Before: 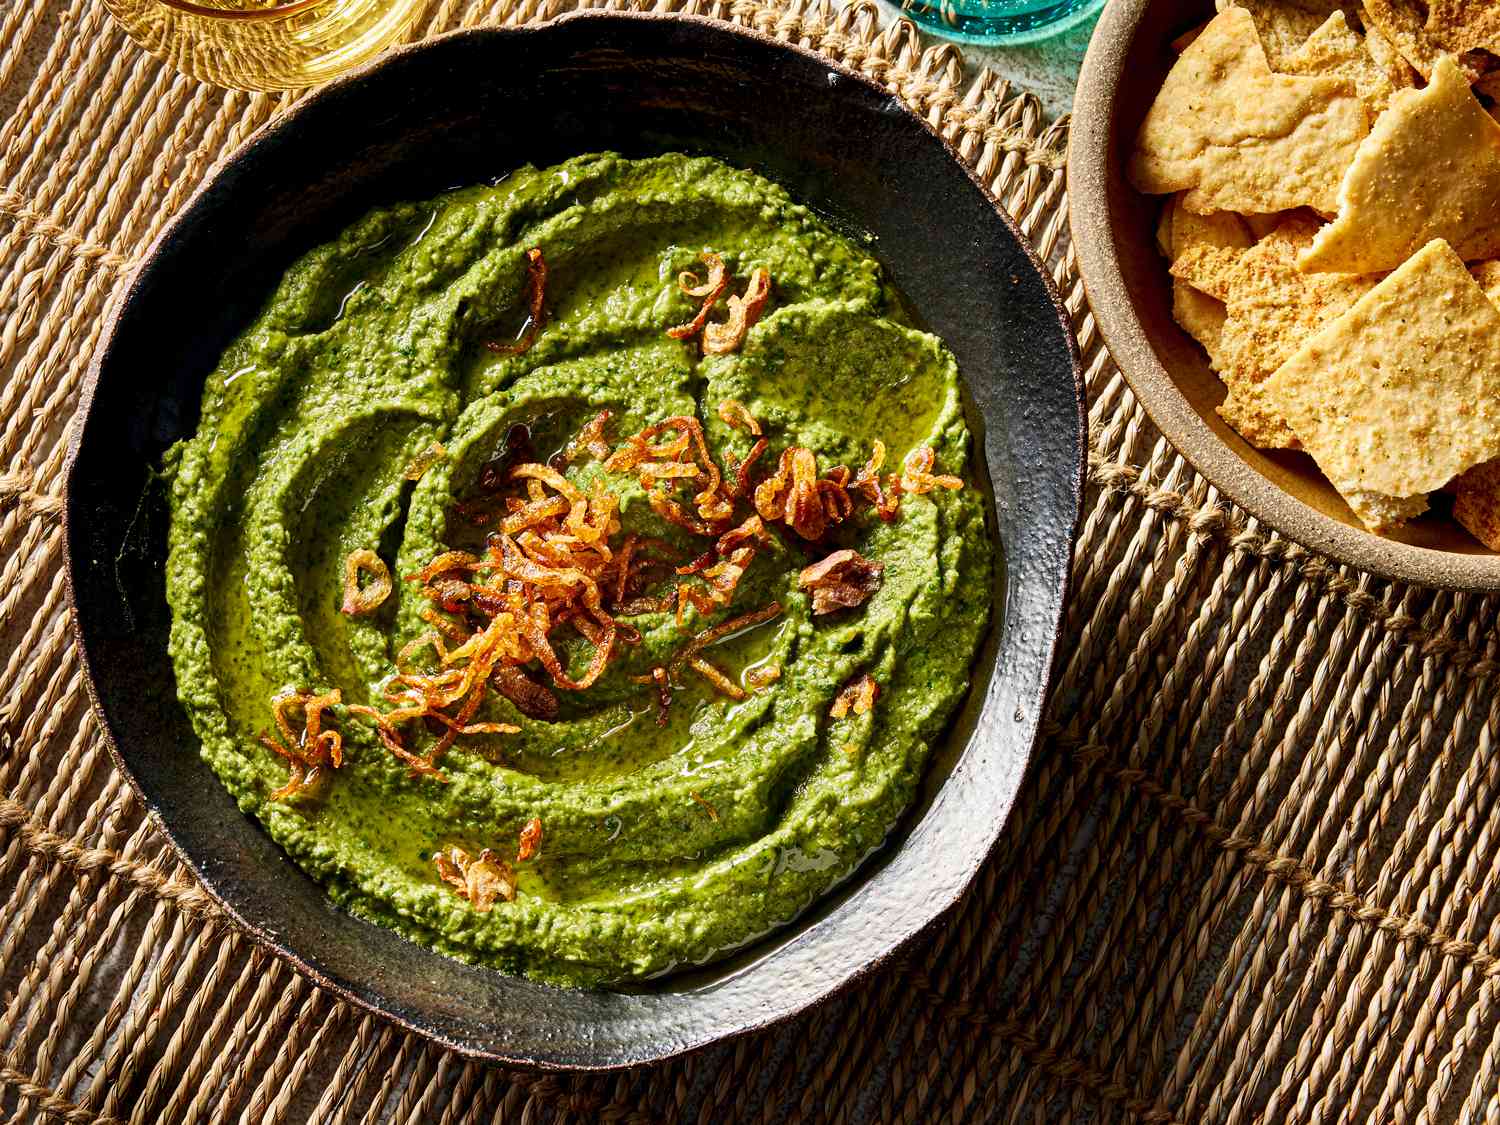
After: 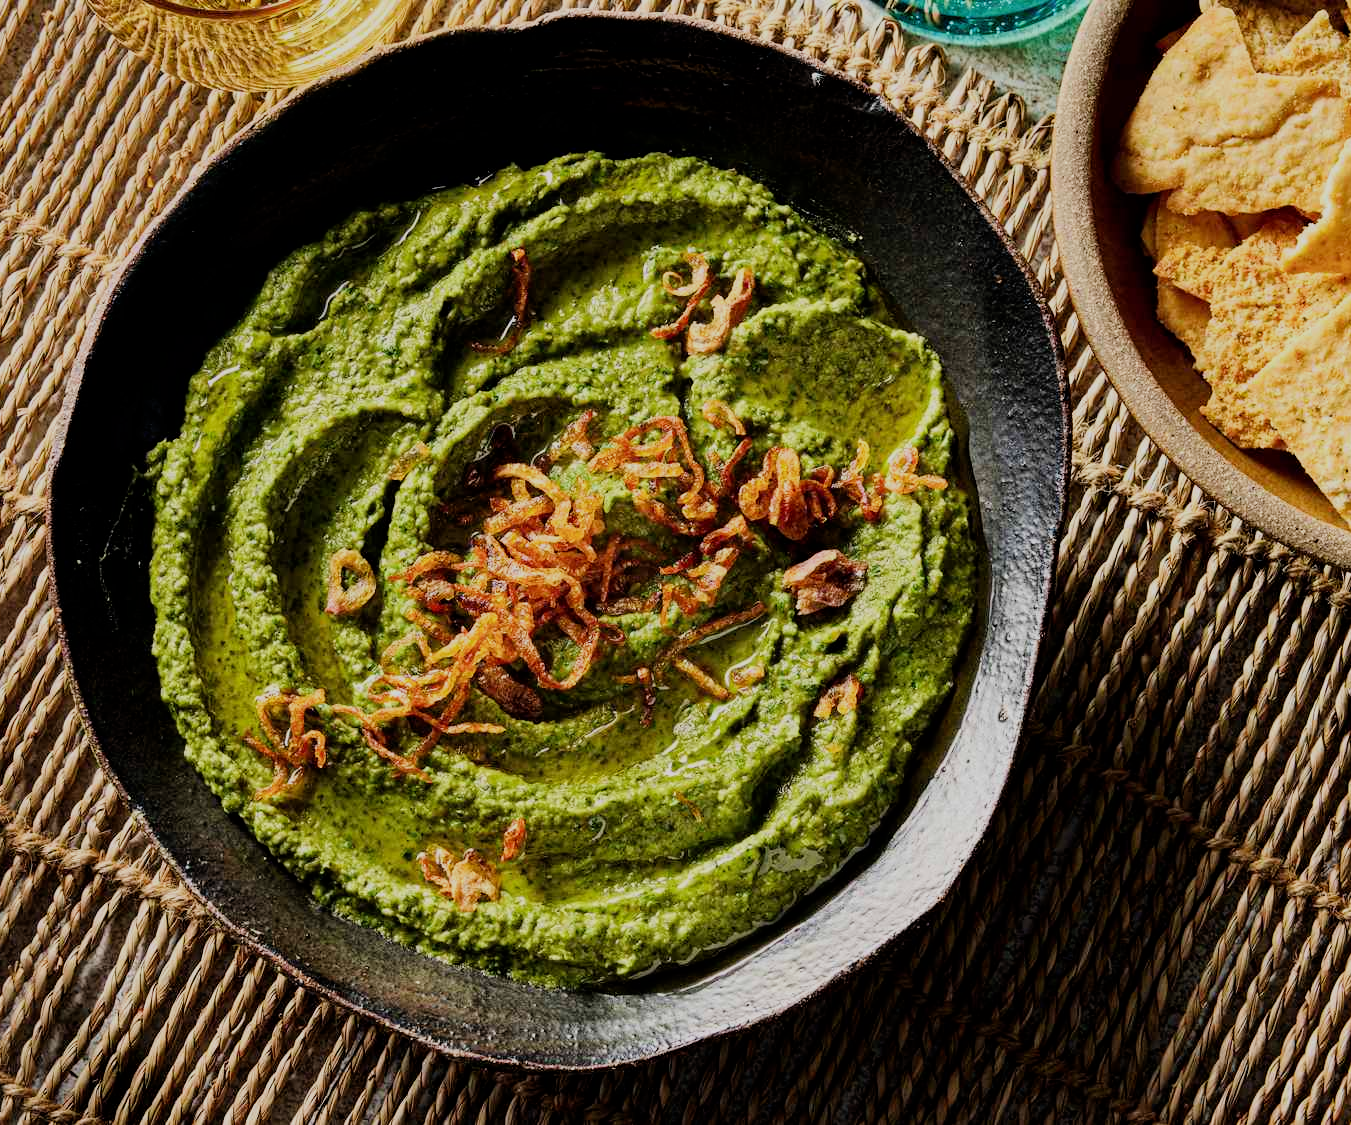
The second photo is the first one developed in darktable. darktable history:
crop and rotate: left 1.088%, right 8.807%
filmic rgb: black relative exposure -7.65 EV, white relative exposure 4.56 EV, hardness 3.61
